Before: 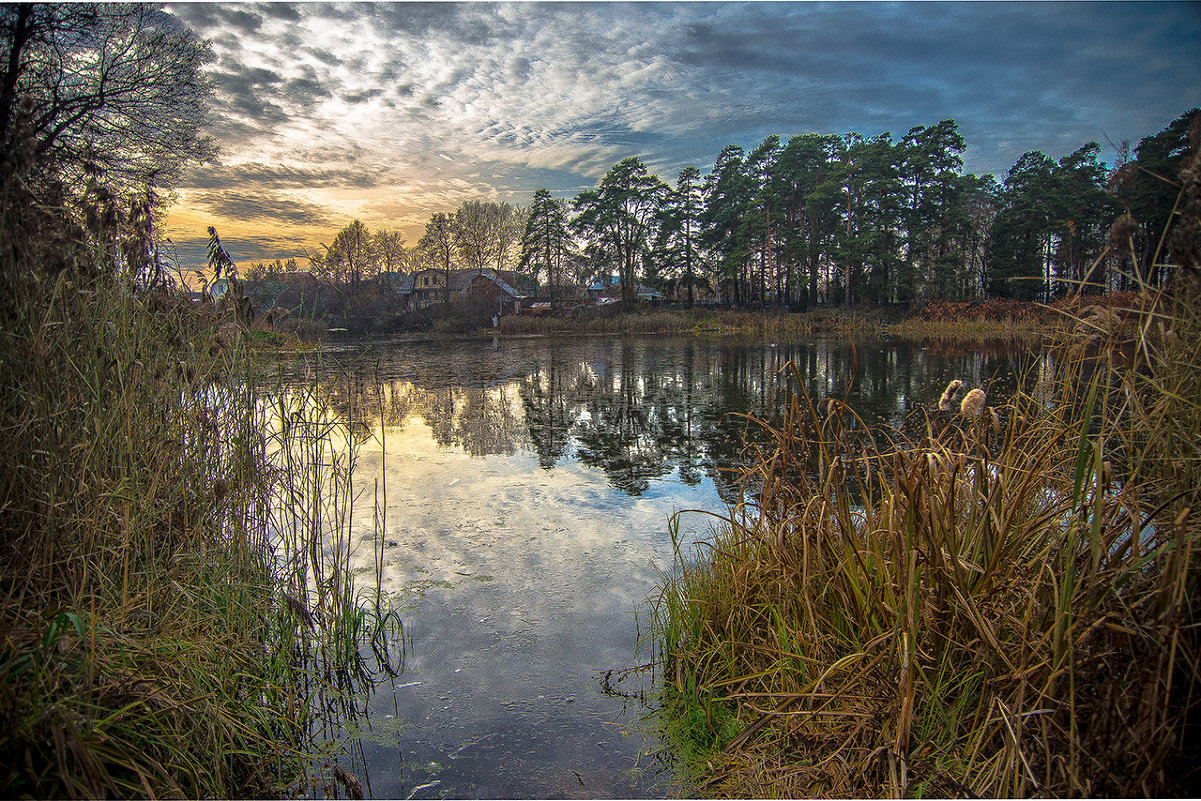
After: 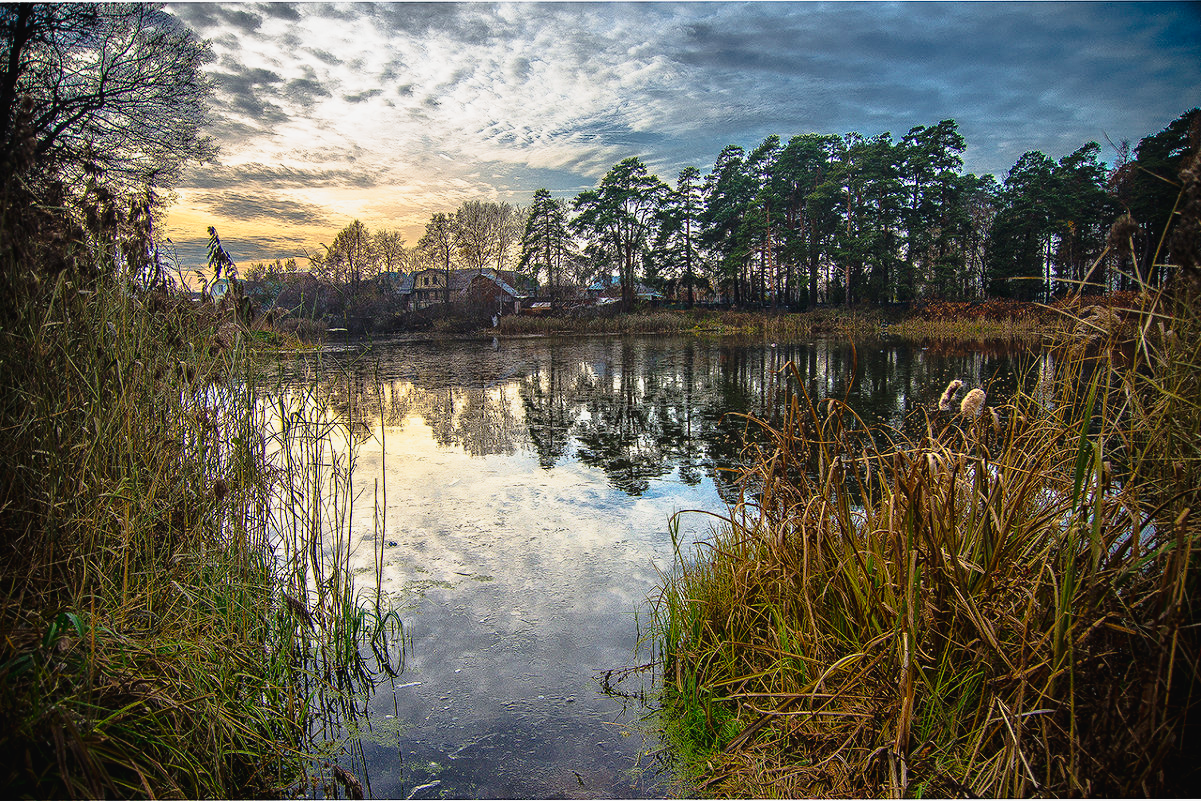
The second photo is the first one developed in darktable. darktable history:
contrast brightness saturation: contrast 0.143
tone curve: curves: ch0 [(0, 0.021) (0.049, 0.044) (0.152, 0.14) (0.328, 0.377) (0.473, 0.543) (0.663, 0.734) (0.84, 0.899) (1, 0.969)]; ch1 [(0, 0) (0.302, 0.331) (0.427, 0.433) (0.472, 0.47) (0.502, 0.503) (0.527, 0.524) (0.564, 0.591) (0.602, 0.632) (0.677, 0.701) (0.859, 0.885) (1, 1)]; ch2 [(0, 0) (0.33, 0.301) (0.447, 0.44) (0.487, 0.496) (0.502, 0.516) (0.535, 0.563) (0.565, 0.6) (0.618, 0.629) (1, 1)], preserve colors none
